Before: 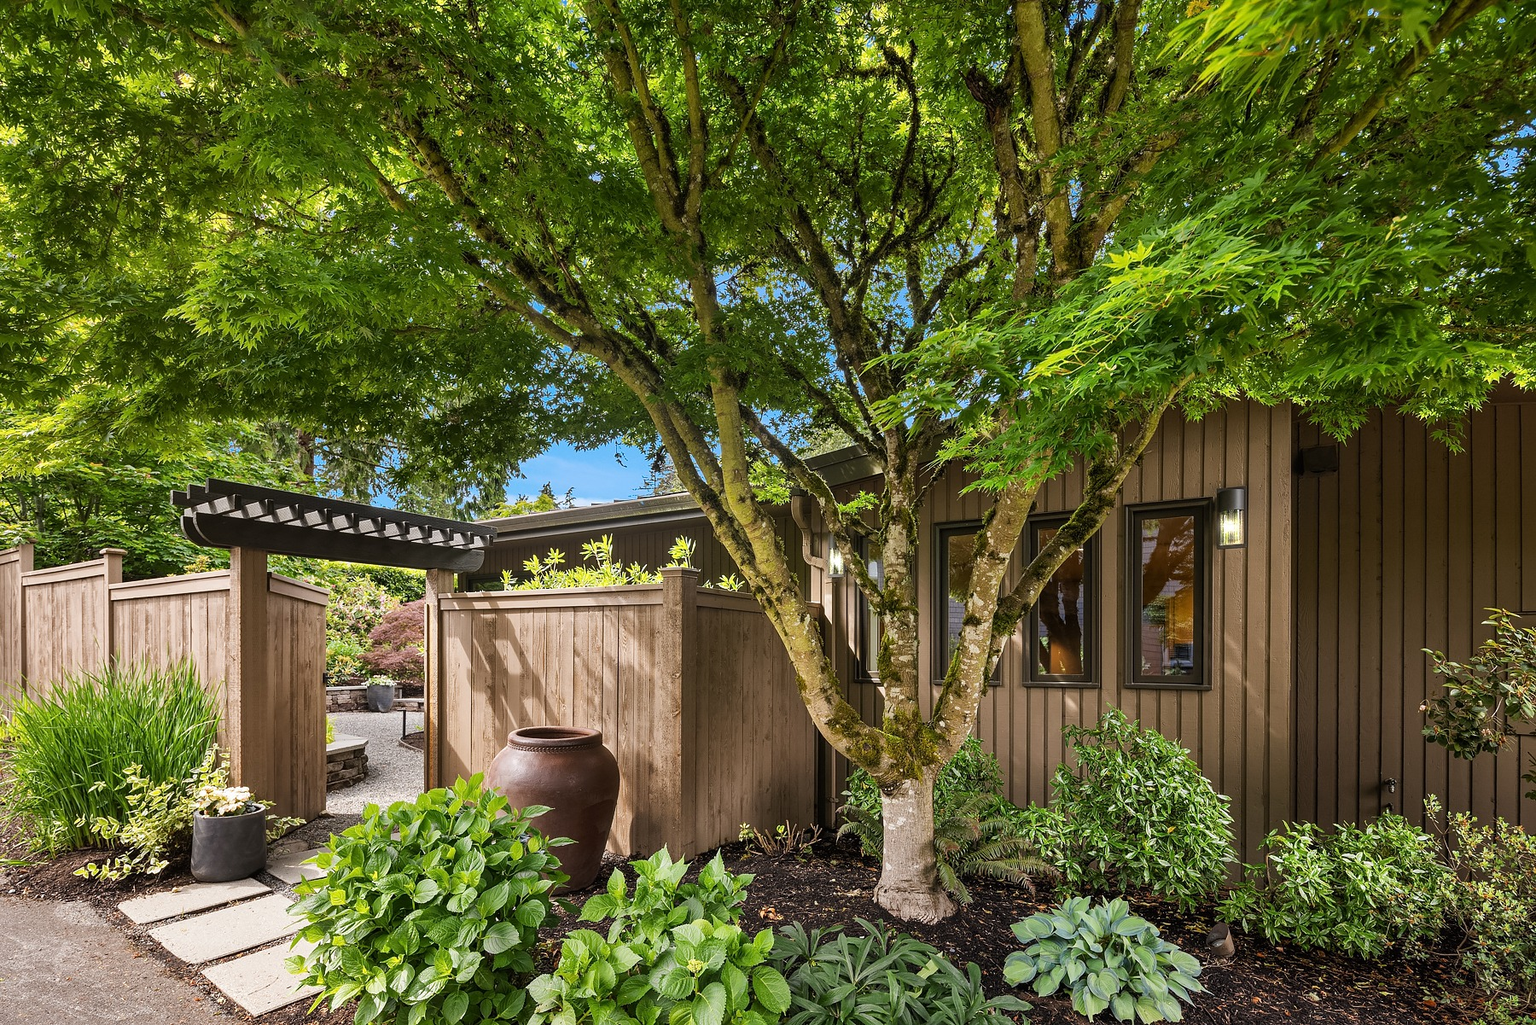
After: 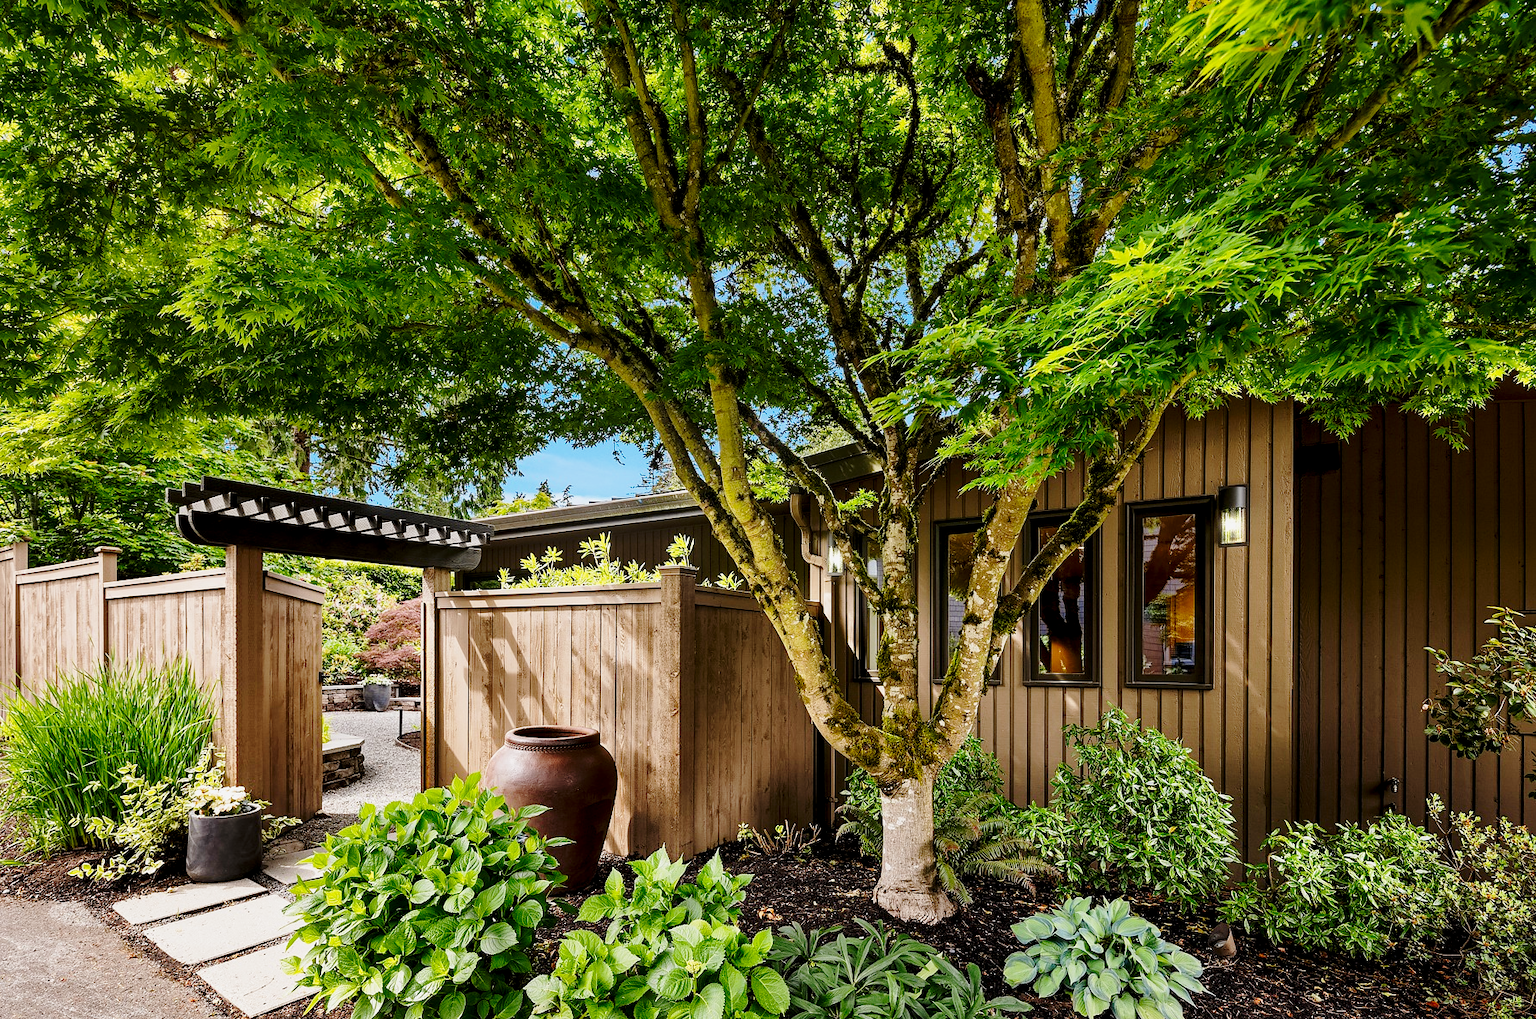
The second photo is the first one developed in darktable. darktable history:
base curve: curves: ch0 [(0, 0) (0.028, 0.03) (0.121, 0.232) (0.46, 0.748) (0.859, 0.968) (1, 1)], preserve colors none
exposure: black level correction 0.011, exposure -0.475 EV, compensate exposure bias true, compensate highlight preservation false
crop: left 0.444%, top 0.558%, right 0.15%, bottom 0.473%
